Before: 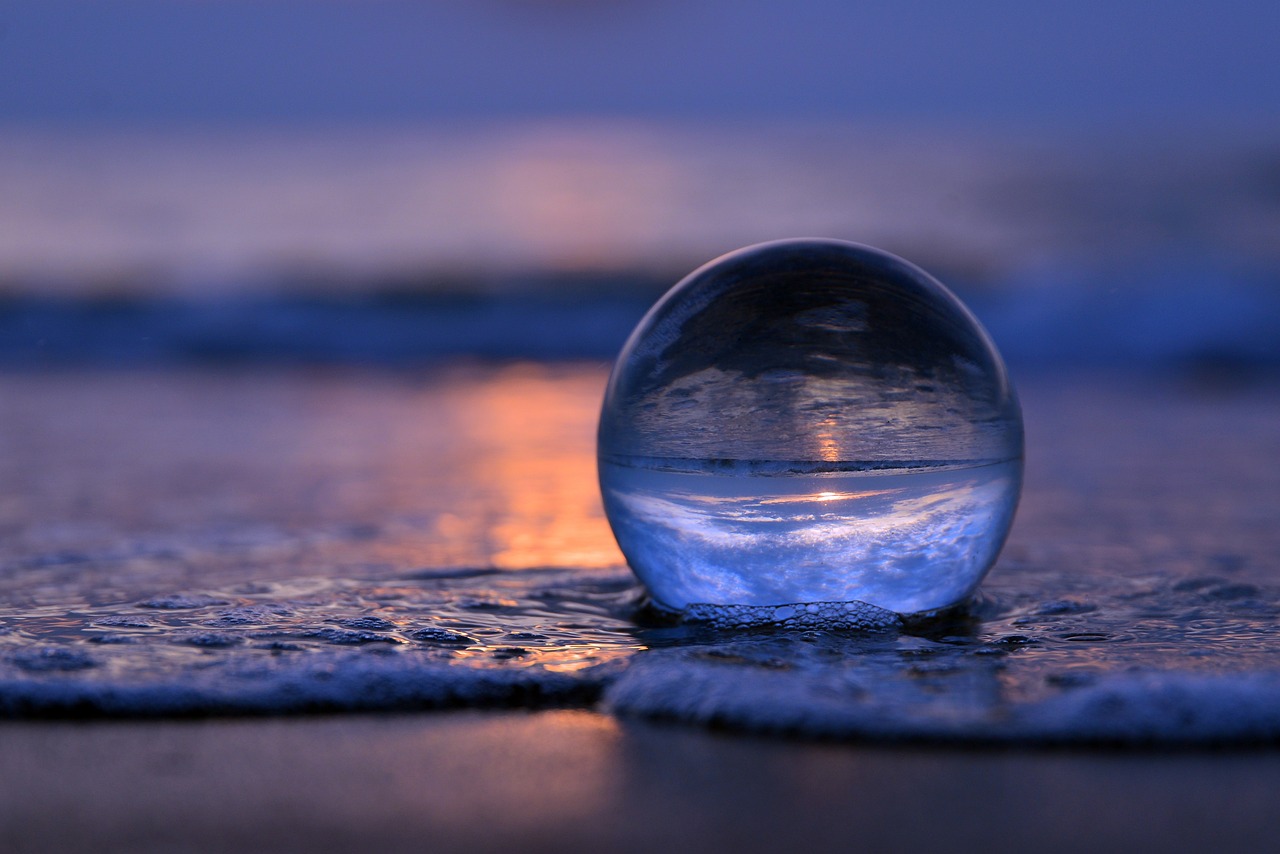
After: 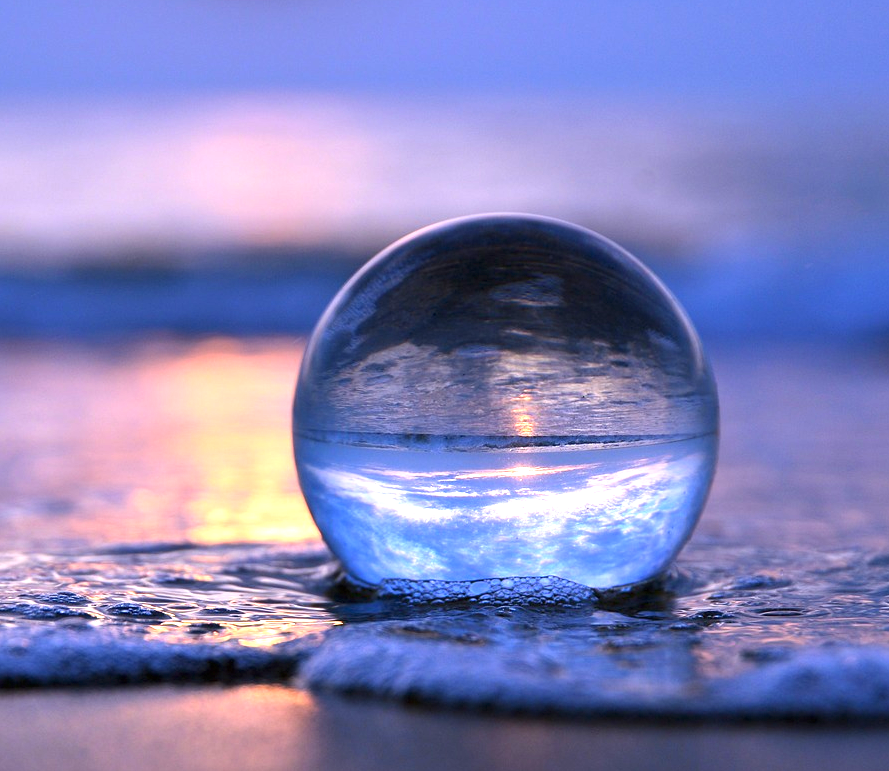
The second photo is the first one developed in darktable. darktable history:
crop and rotate: left 23.872%, top 3.148%, right 6.631%, bottom 6.469%
exposure: black level correction 0, exposure 1.391 EV, compensate highlight preservation false
